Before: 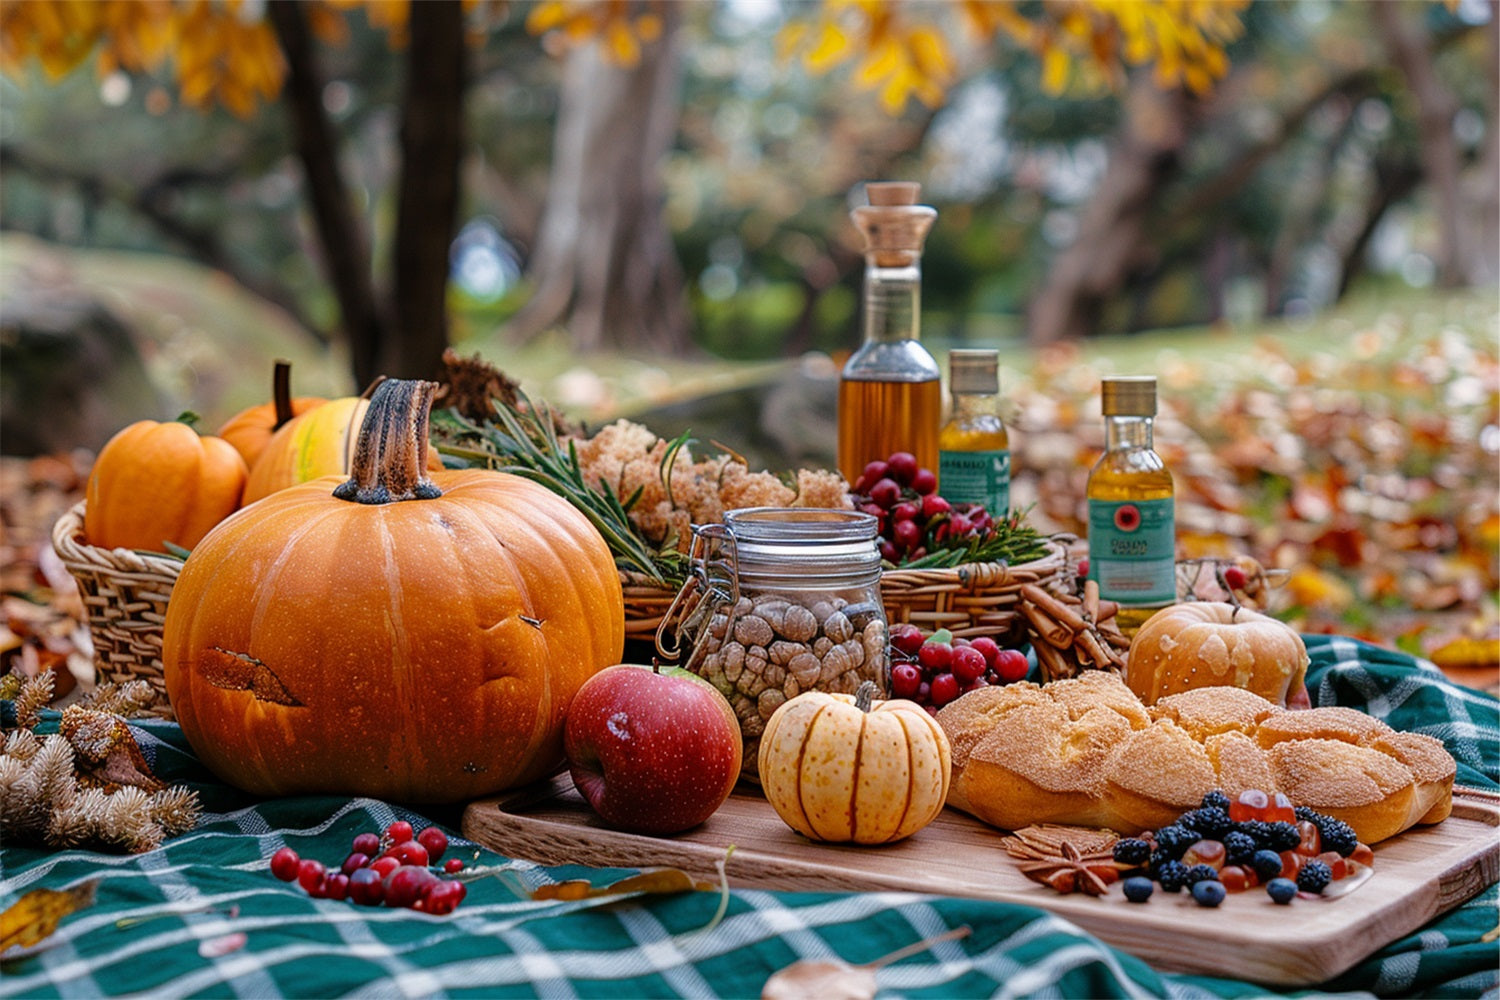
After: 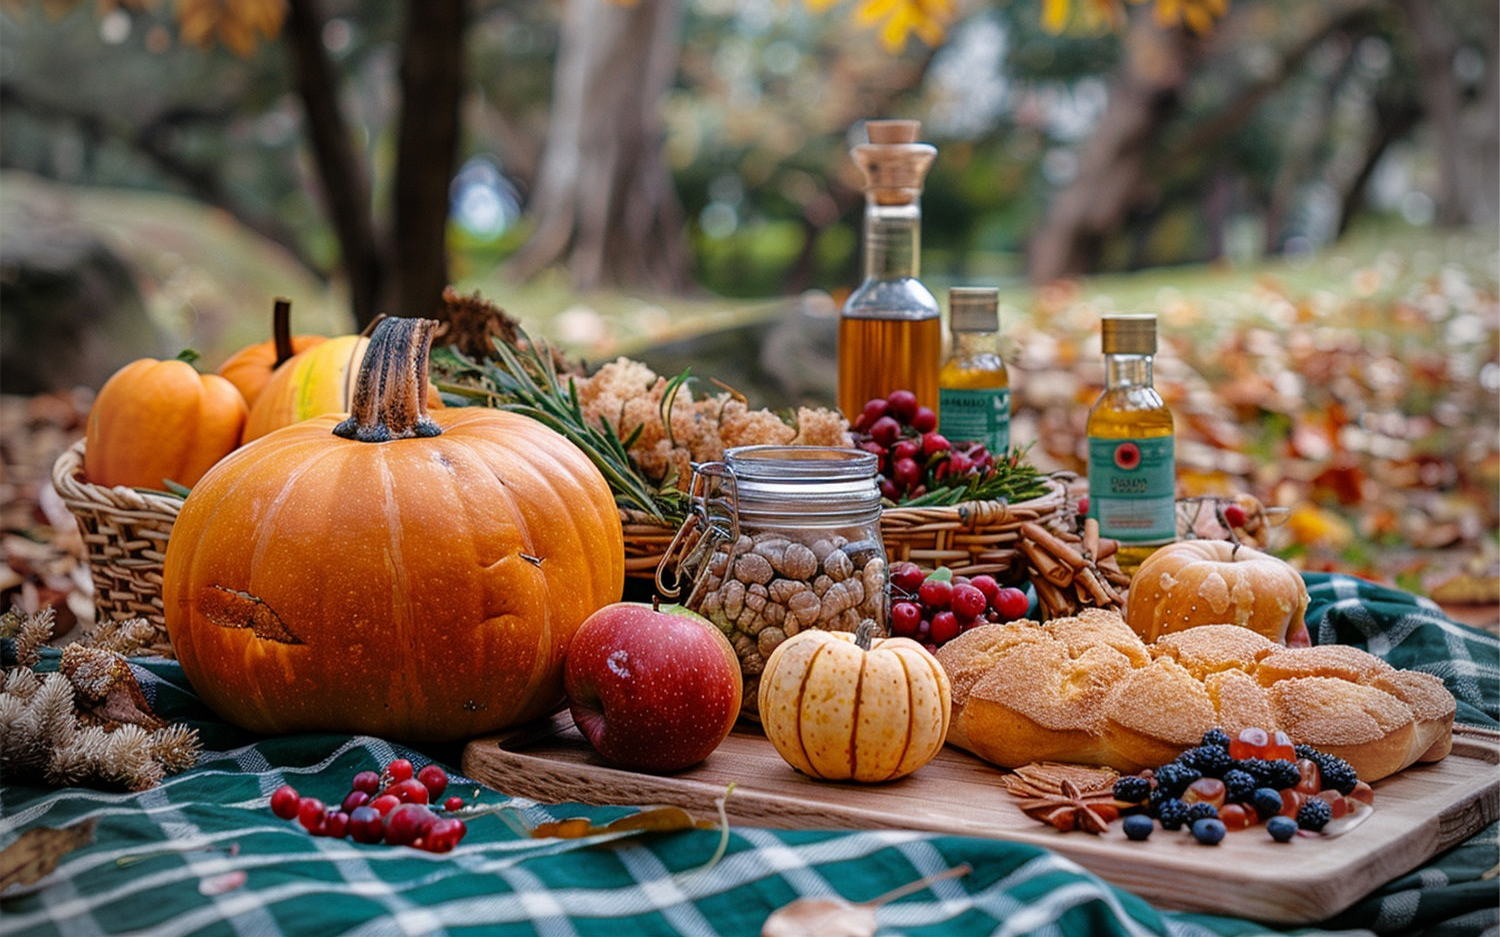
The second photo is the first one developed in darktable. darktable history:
crop and rotate: top 6.25%
vignetting: fall-off radius 31.48%, brightness -0.472
